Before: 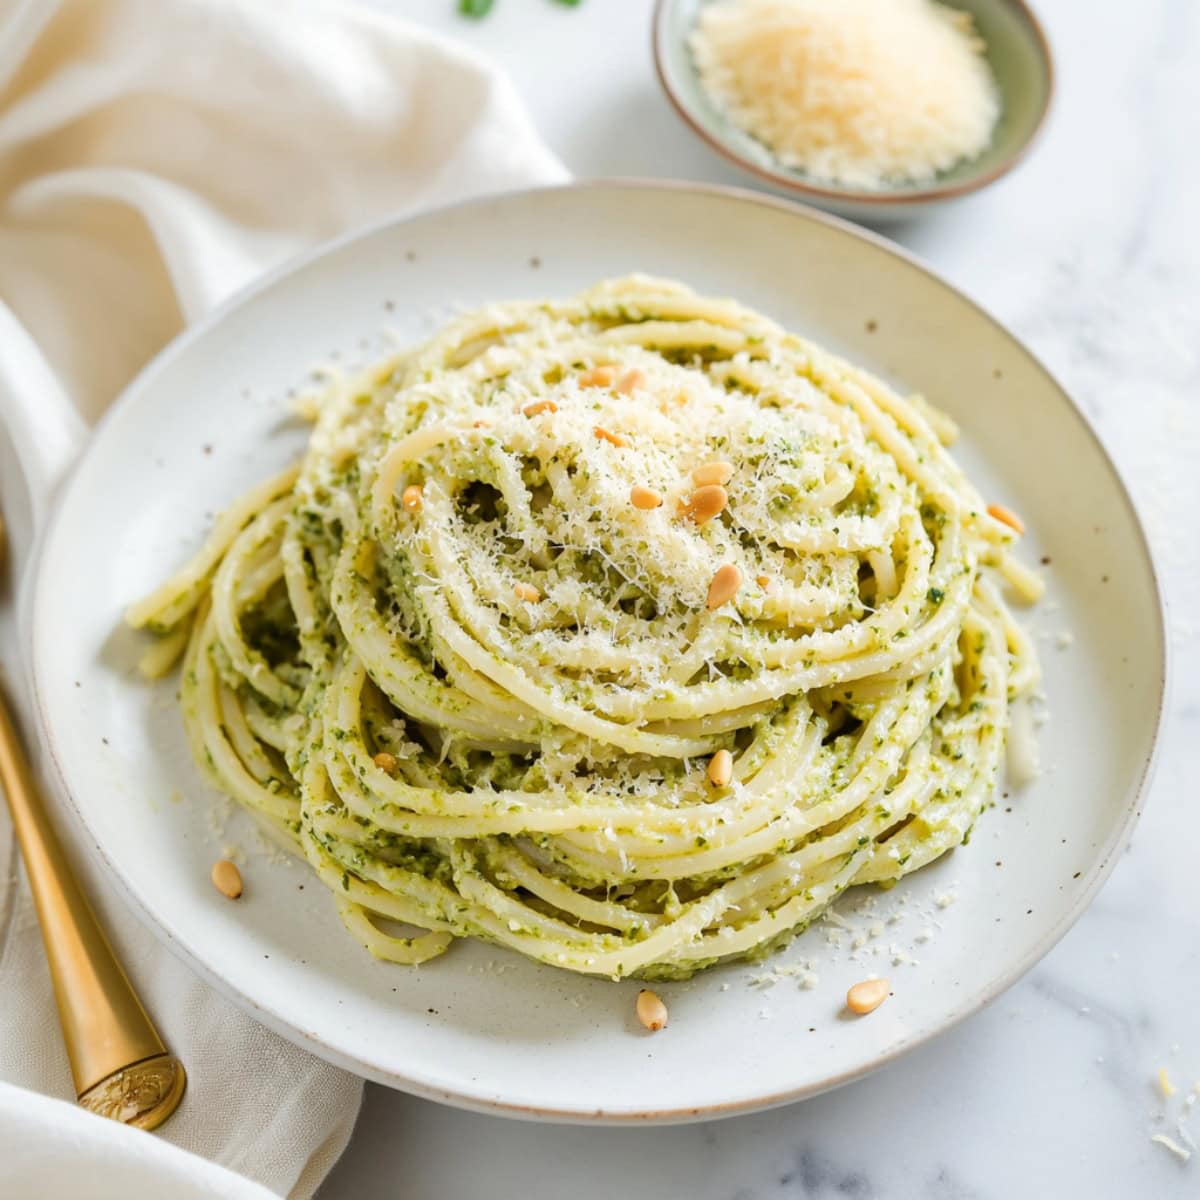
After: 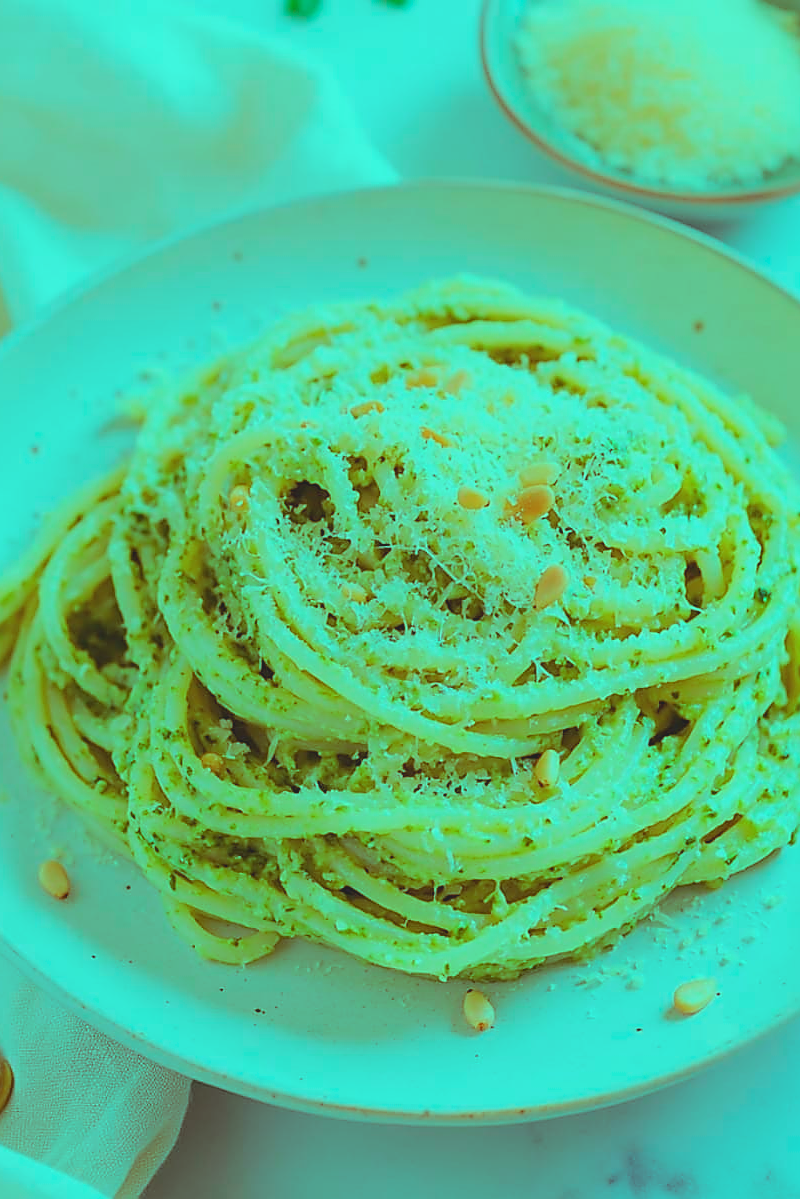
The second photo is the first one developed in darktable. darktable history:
color balance rgb: highlights gain › luminance 20.036%, highlights gain › chroma 13.083%, highlights gain › hue 174.9°, global offset › luminance 0.49%, perceptual saturation grading › global saturation 3.717%, contrast -29.979%
sharpen: radius 1.36, amount 1.234, threshold 0.777
crop and rotate: left 14.441%, right 18.867%
